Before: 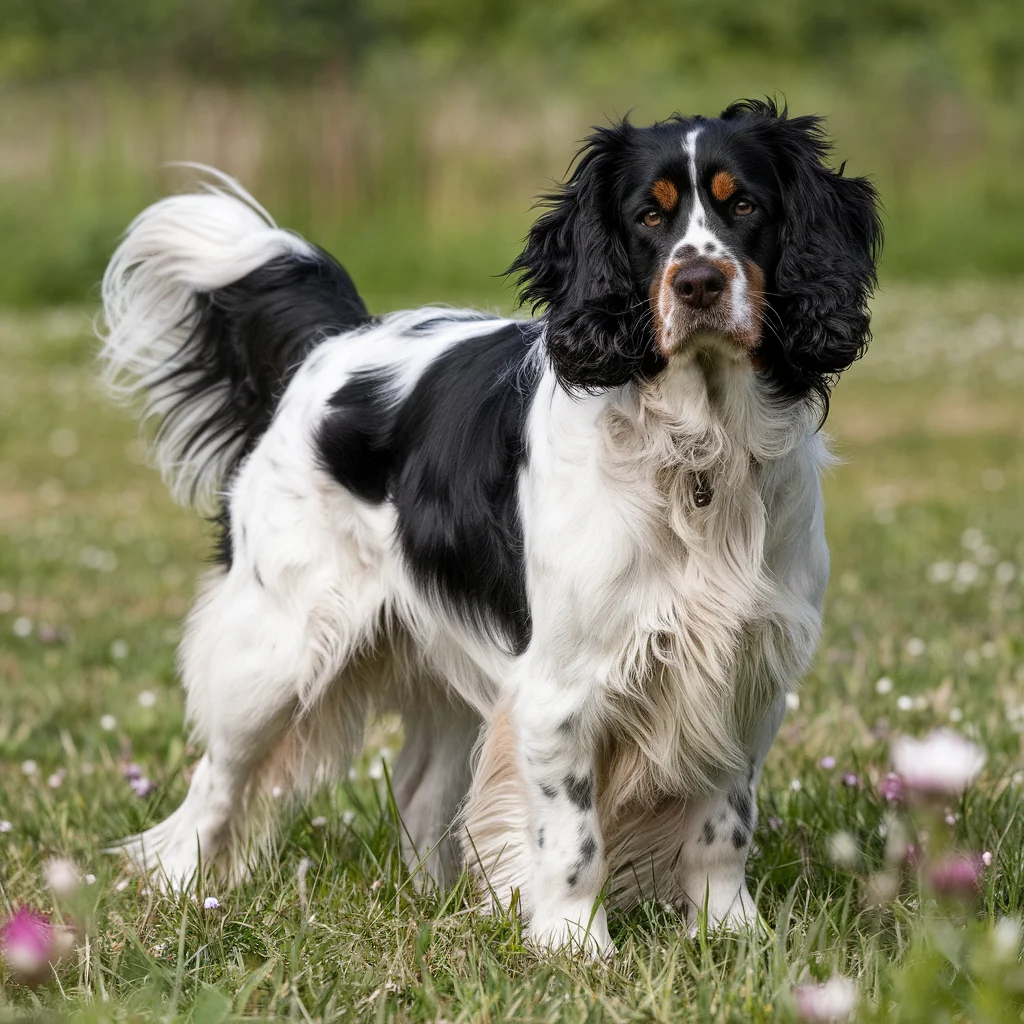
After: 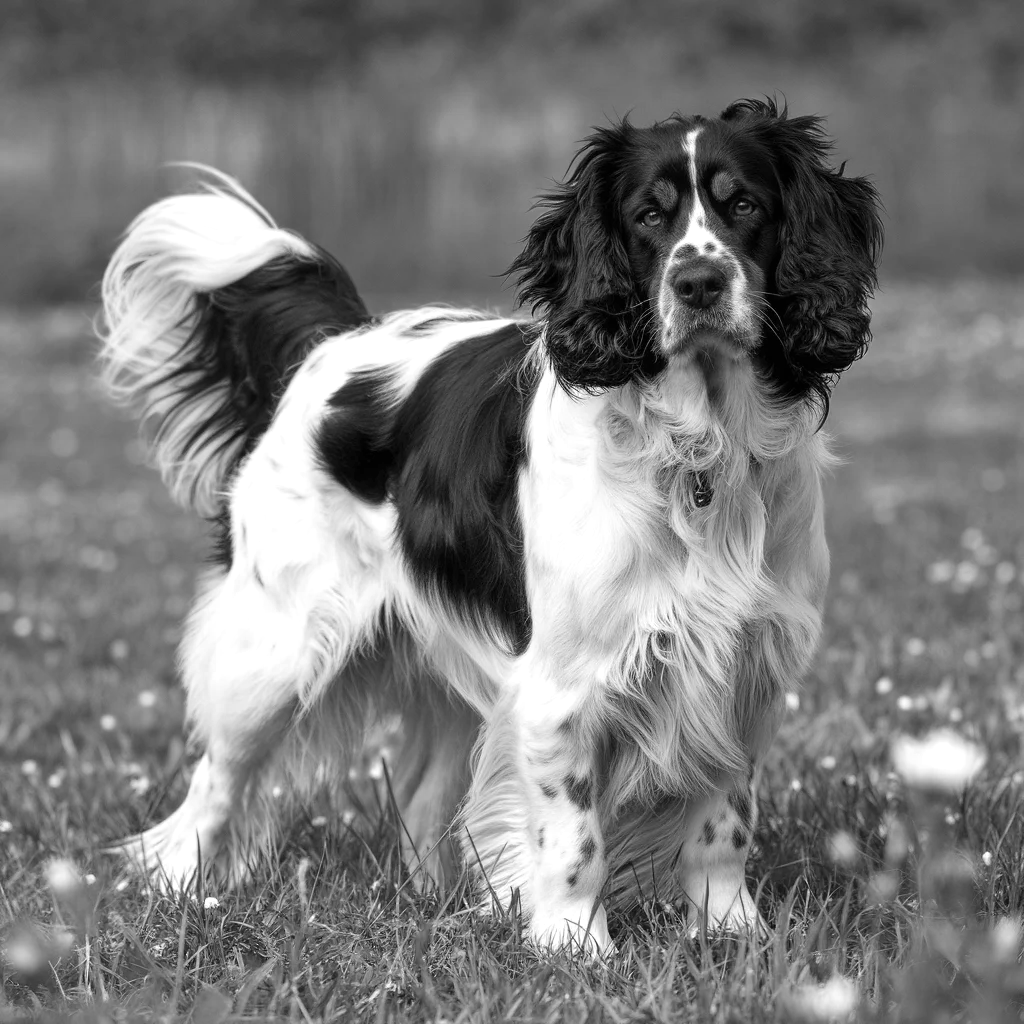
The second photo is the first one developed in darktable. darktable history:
monochrome: a -92.57, b 58.91
color zones: curves: ch0 [(0, 0.48) (0.209, 0.398) (0.305, 0.332) (0.429, 0.493) (0.571, 0.5) (0.714, 0.5) (0.857, 0.5) (1, 0.48)]; ch1 [(0, 0.633) (0.143, 0.586) (0.286, 0.489) (0.429, 0.448) (0.571, 0.31) (0.714, 0.335) (0.857, 0.492) (1, 0.633)]; ch2 [(0, 0.448) (0.143, 0.498) (0.286, 0.5) (0.429, 0.5) (0.571, 0.5) (0.714, 0.5) (0.857, 0.5) (1, 0.448)]
exposure: black level correction 0, exposure 0.5 EV, compensate highlight preservation false
